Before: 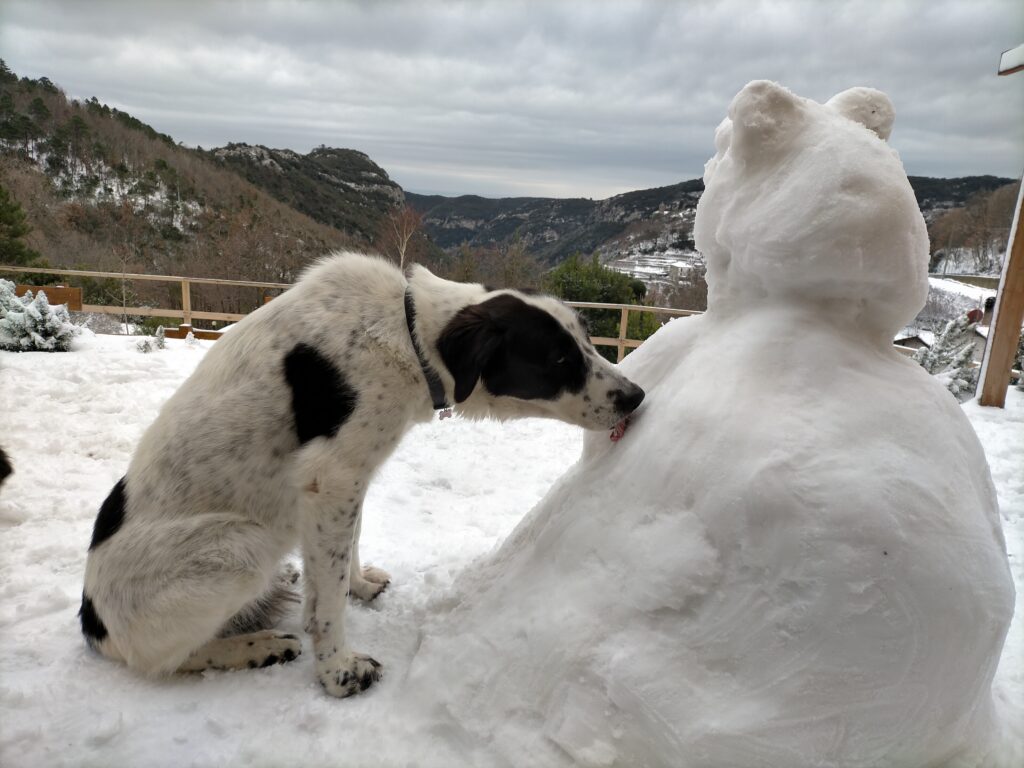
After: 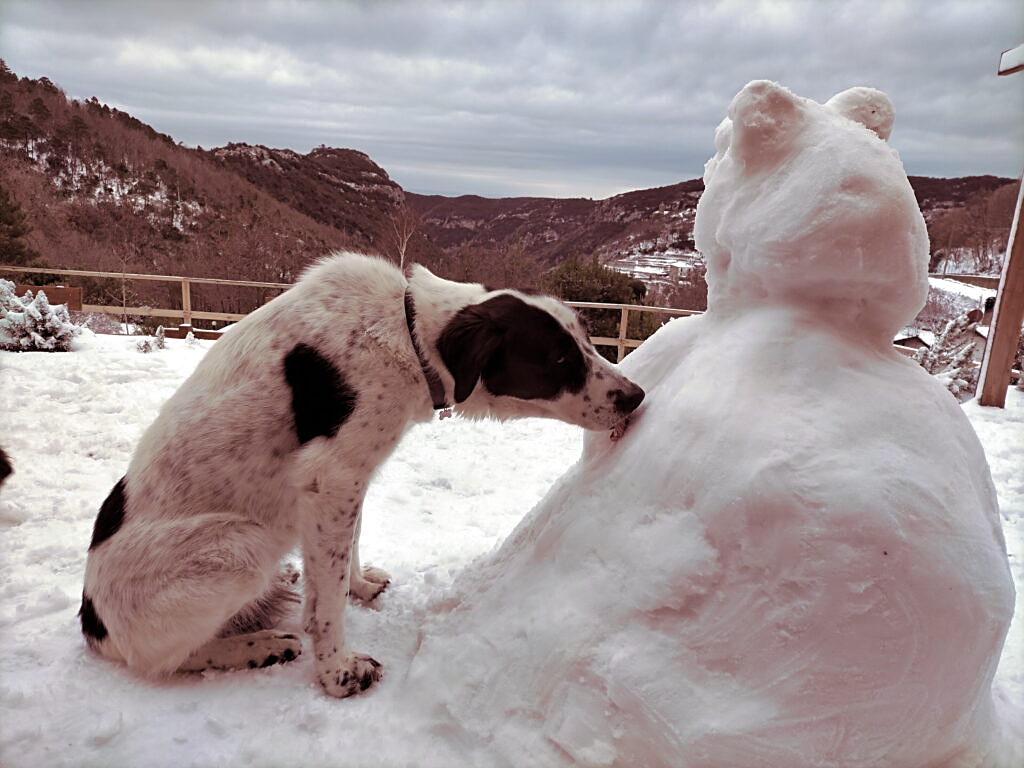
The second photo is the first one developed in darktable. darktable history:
shadows and highlights: shadows 25, highlights -25
white balance: red 1.009, blue 1.027
sharpen: on, module defaults
split-toning: on, module defaults
